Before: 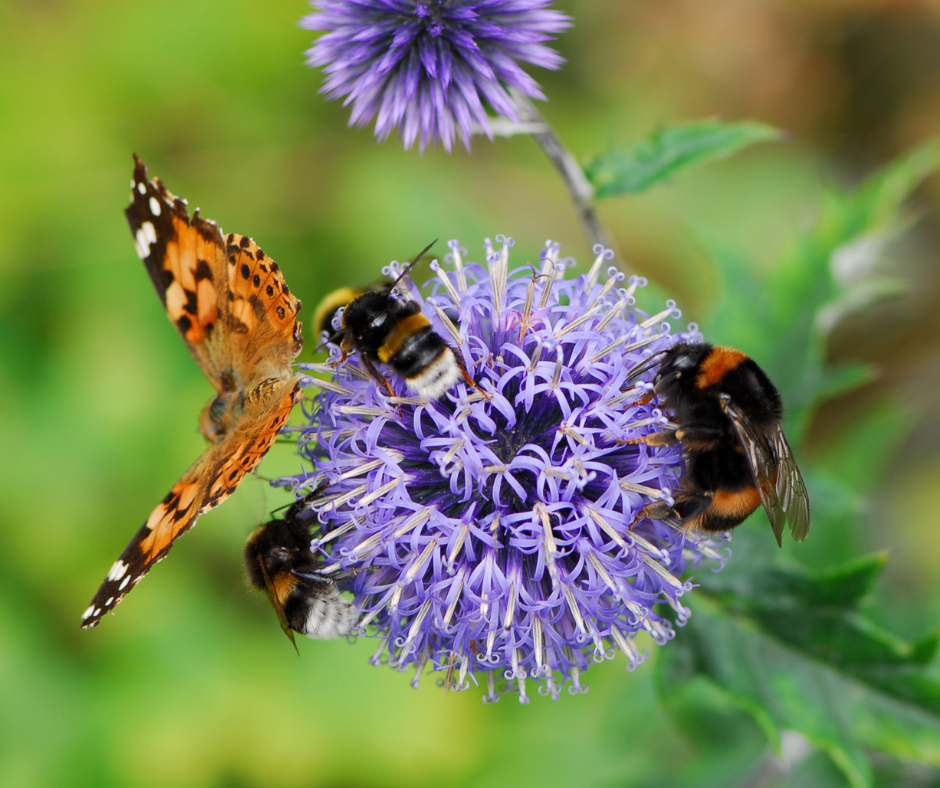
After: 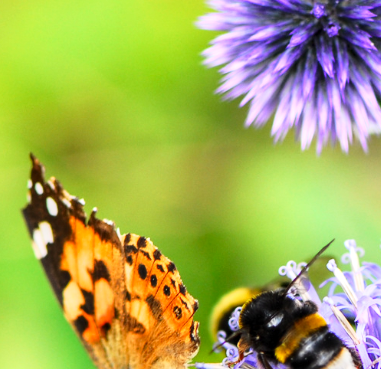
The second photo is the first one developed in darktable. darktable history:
tone curve: curves: ch0 [(0, 0) (0.641, 0.595) (1, 1)], color space Lab, independent channels, preserve colors none
local contrast: on, module defaults
base curve: curves: ch0 [(0, 0) (0.028, 0.03) (0.121, 0.232) (0.46, 0.748) (0.859, 0.968) (1, 1)]
crop and rotate: left 11.032%, top 0.077%, right 48.376%, bottom 53.024%
exposure: exposure 0.297 EV, compensate highlight preservation false
